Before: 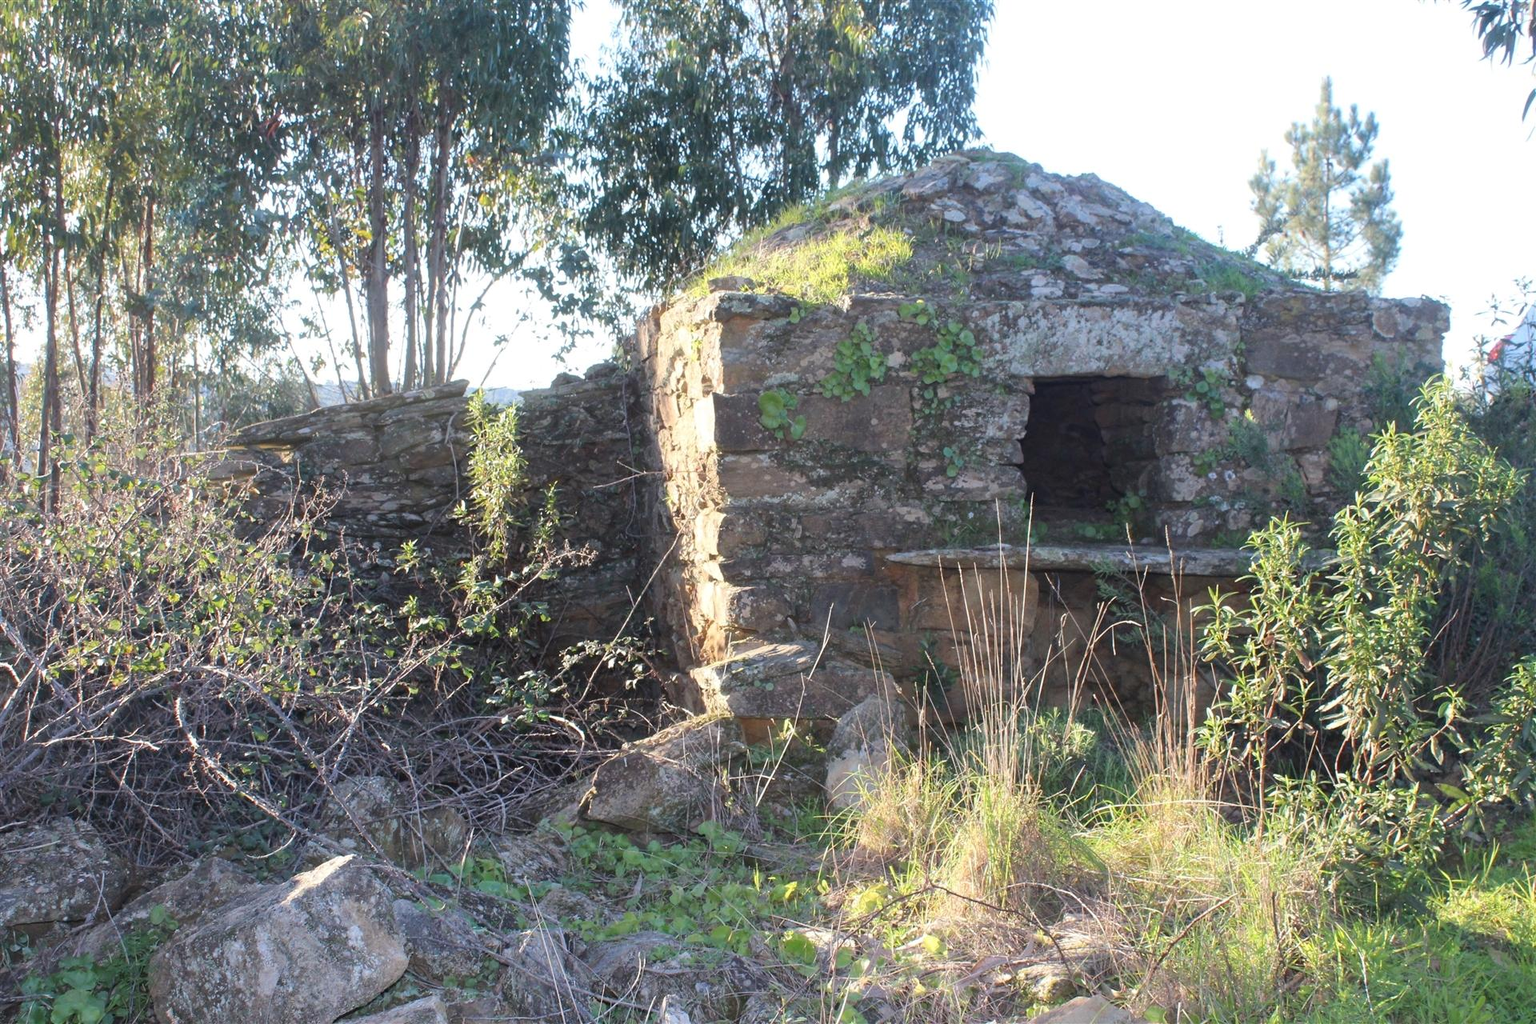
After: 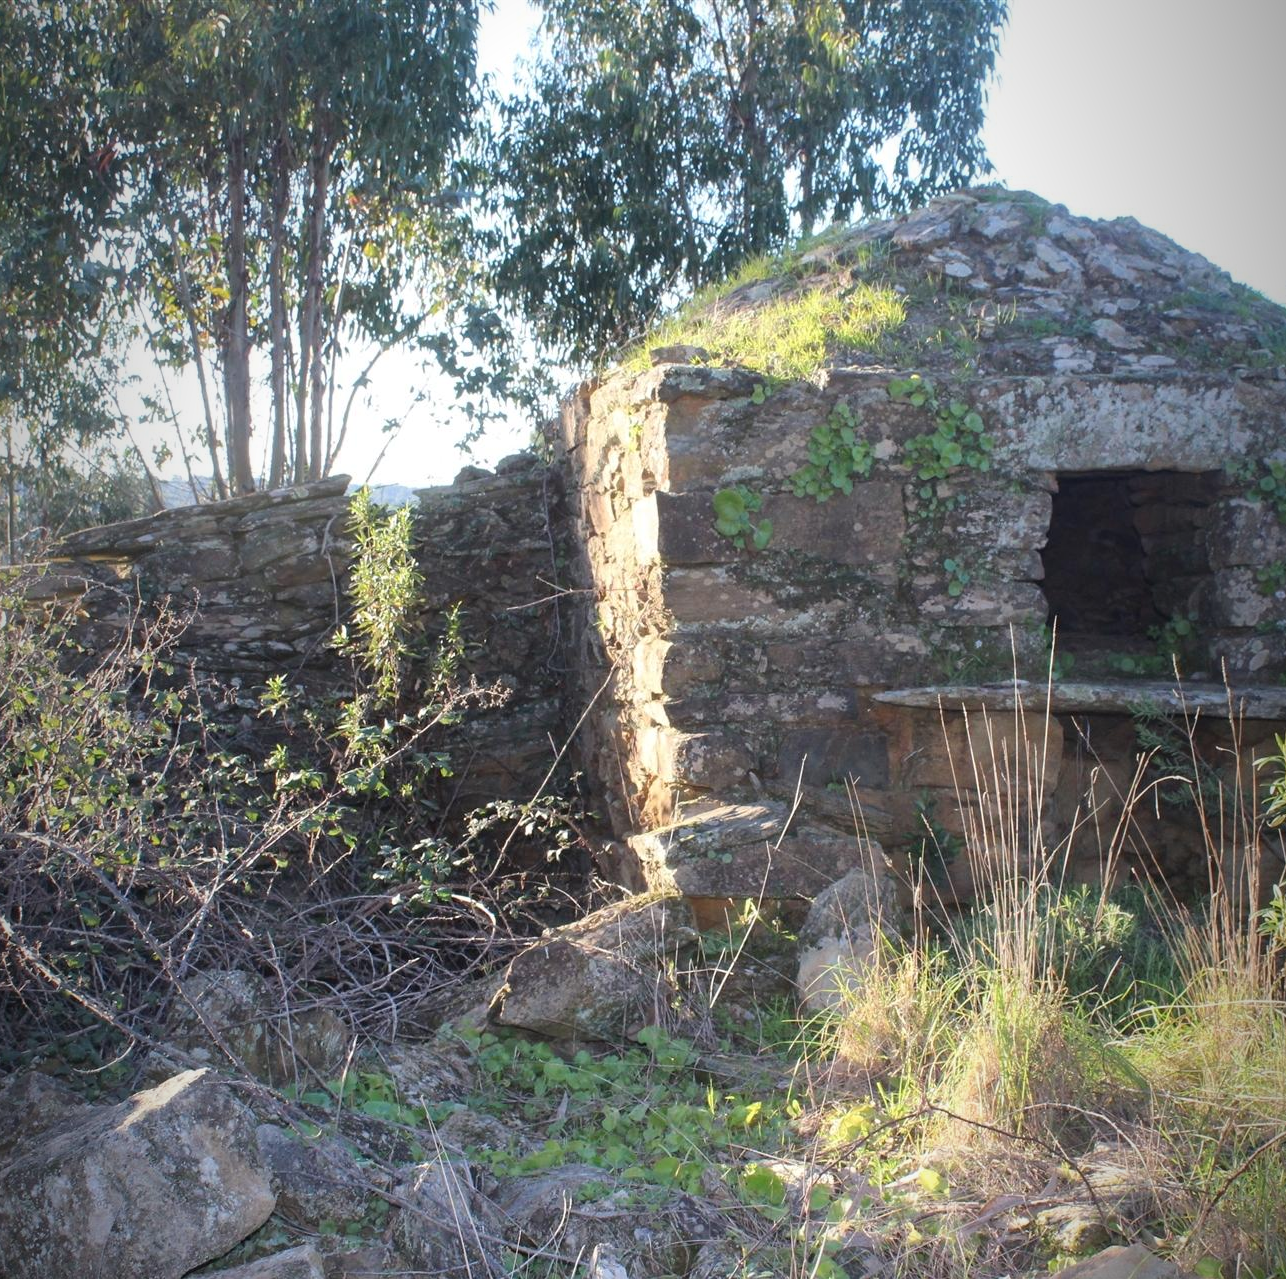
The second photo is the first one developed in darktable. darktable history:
crop and rotate: left 12.246%, right 20.745%
vignetting: fall-off start 96.71%, fall-off radius 99.6%, brightness -0.636, saturation -0.014, width/height ratio 0.61
